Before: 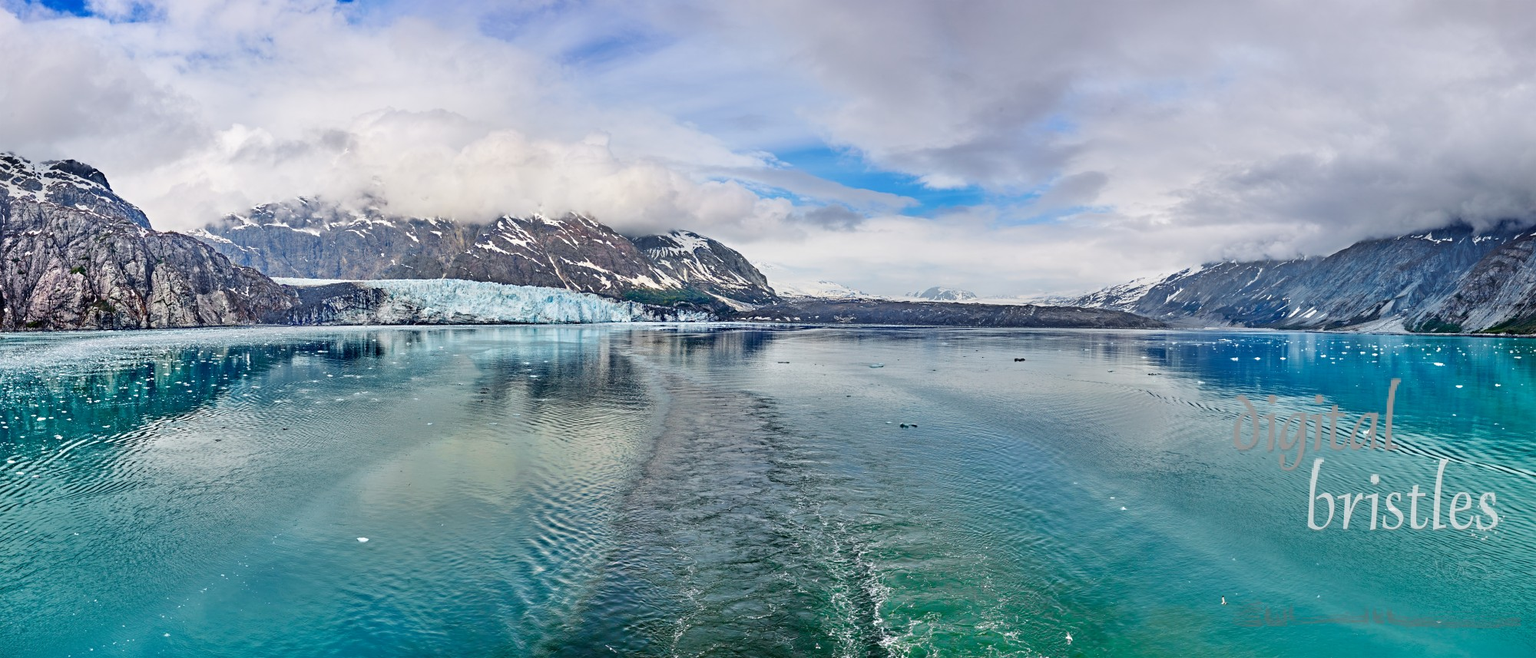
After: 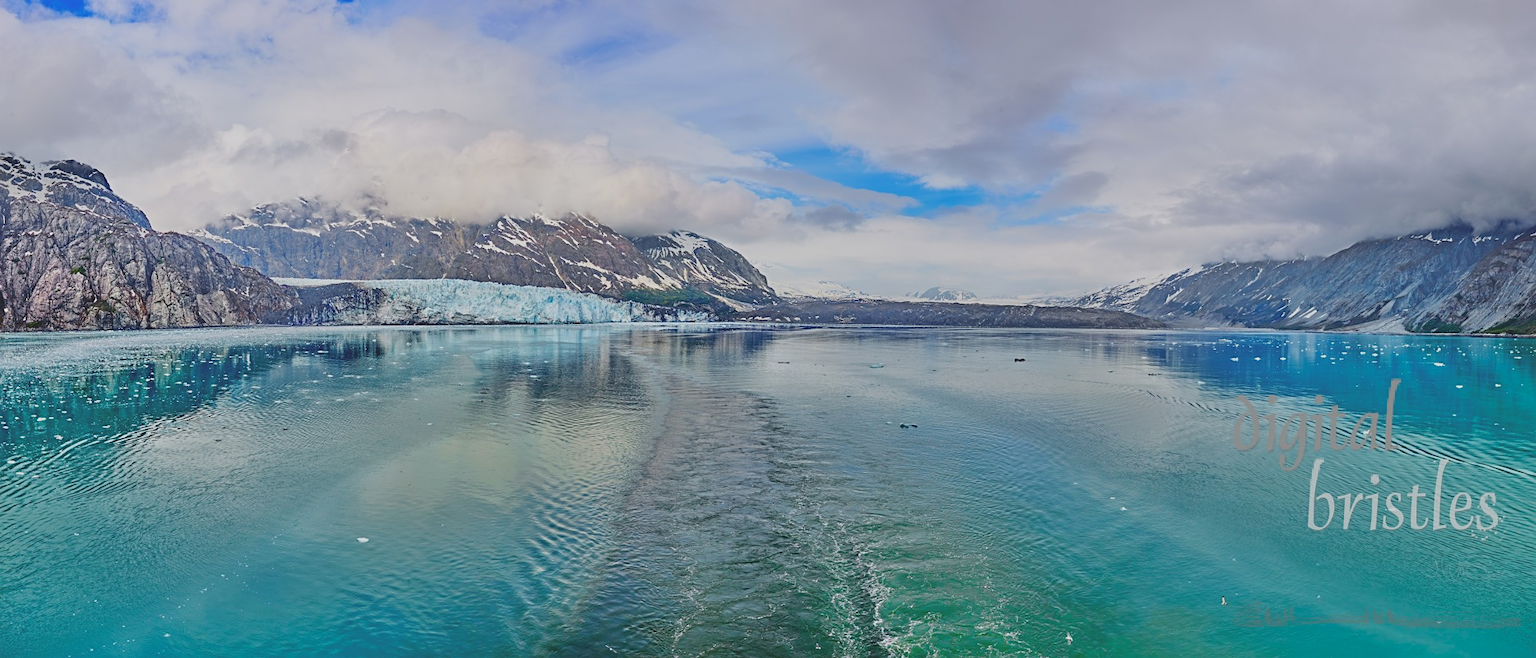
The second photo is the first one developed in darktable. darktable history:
contrast brightness saturation: contrast -0.295
sharpen: amount 0.211
